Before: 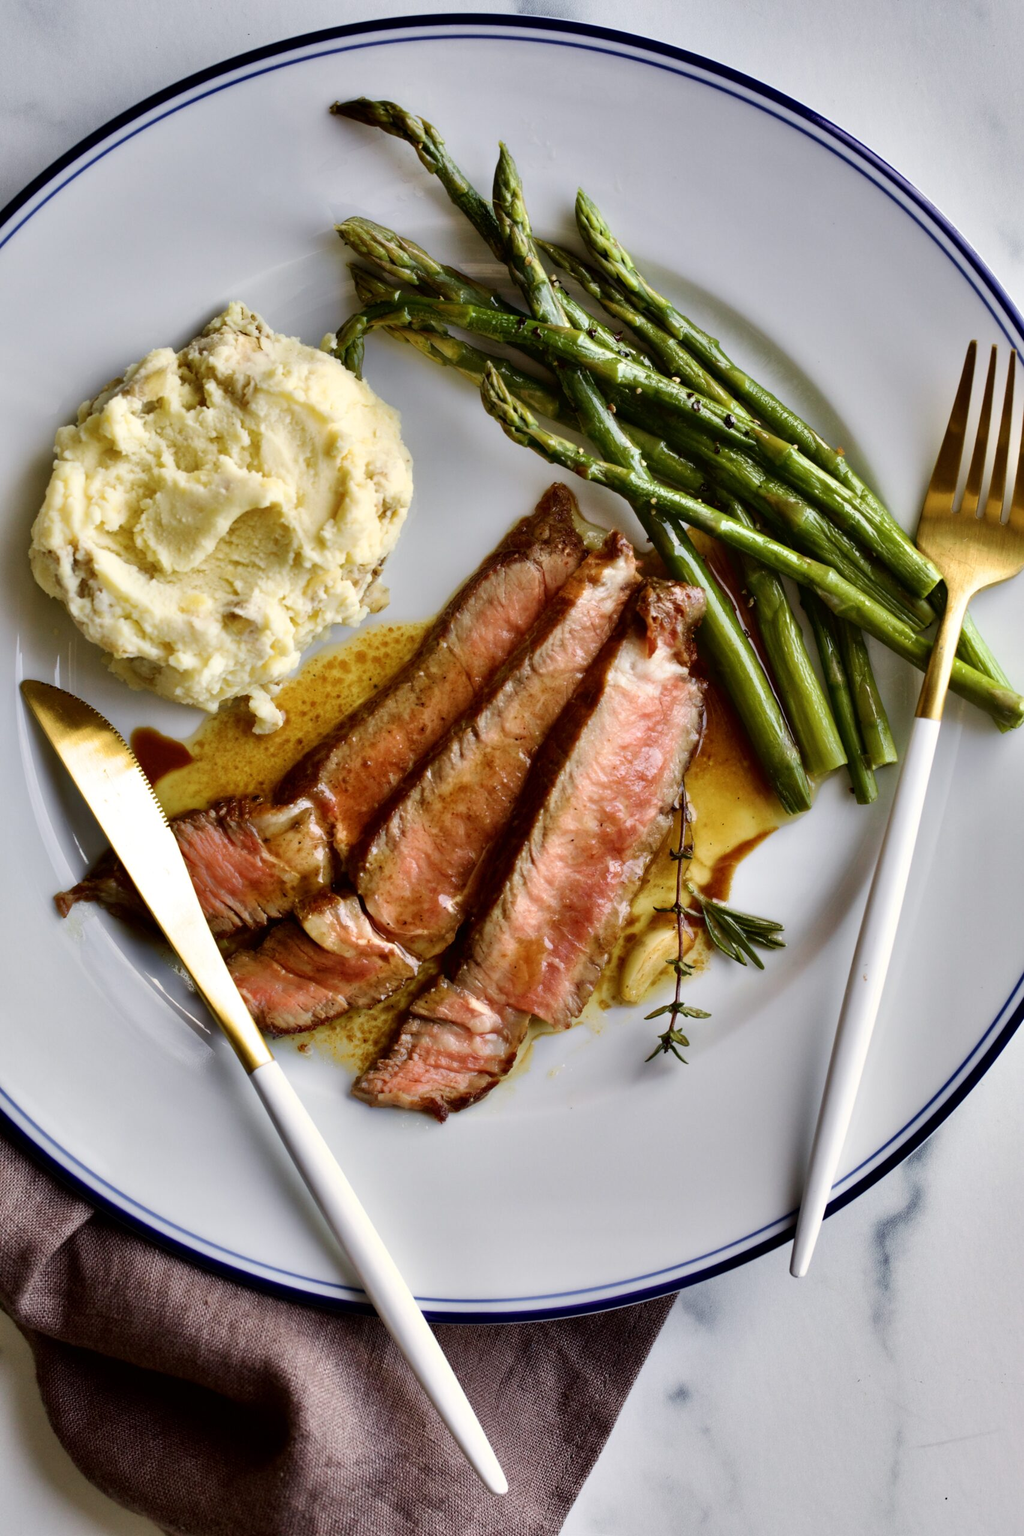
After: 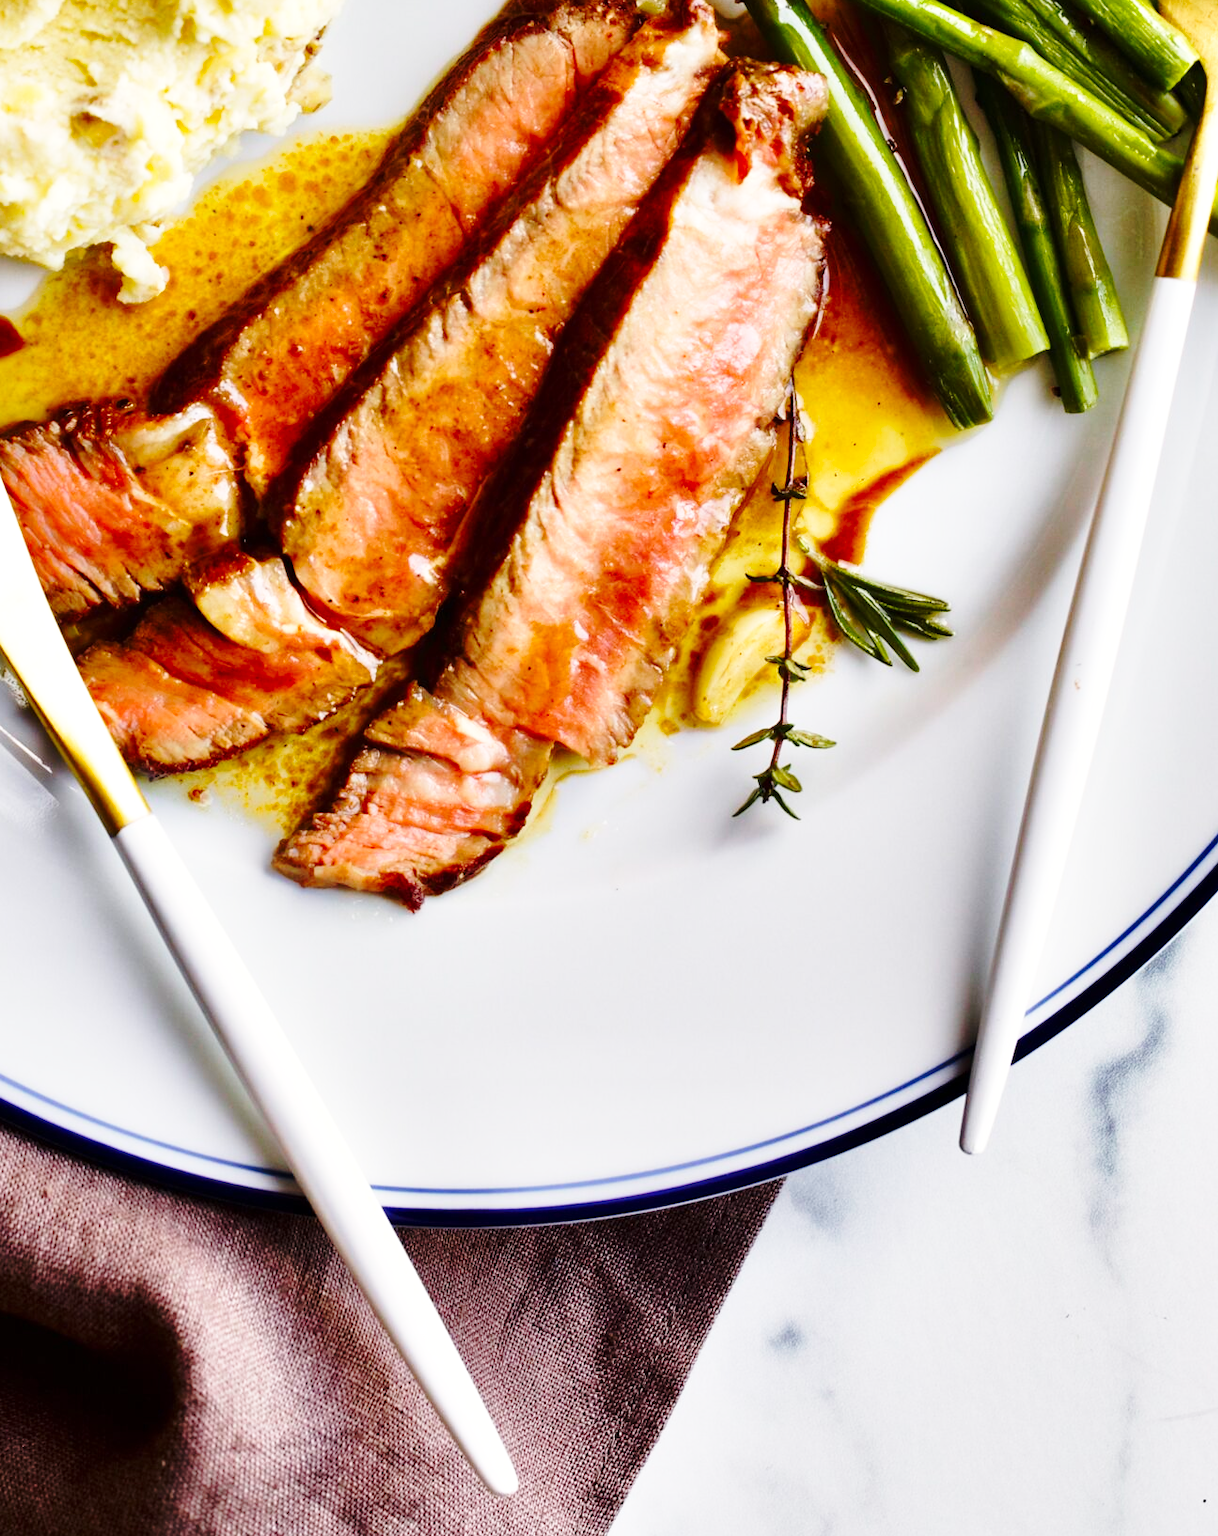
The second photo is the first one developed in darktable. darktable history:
base curve: curves: ch0 [(0, 0) (0.032, 0.037) (0.105, 0.228) (0.435, 0.76) (0.856, 0.983) (1, 1)], preserve colors none
crop and rotate: left 17.355%, top 35.205%, right 6.711%, bottom 0.964%
